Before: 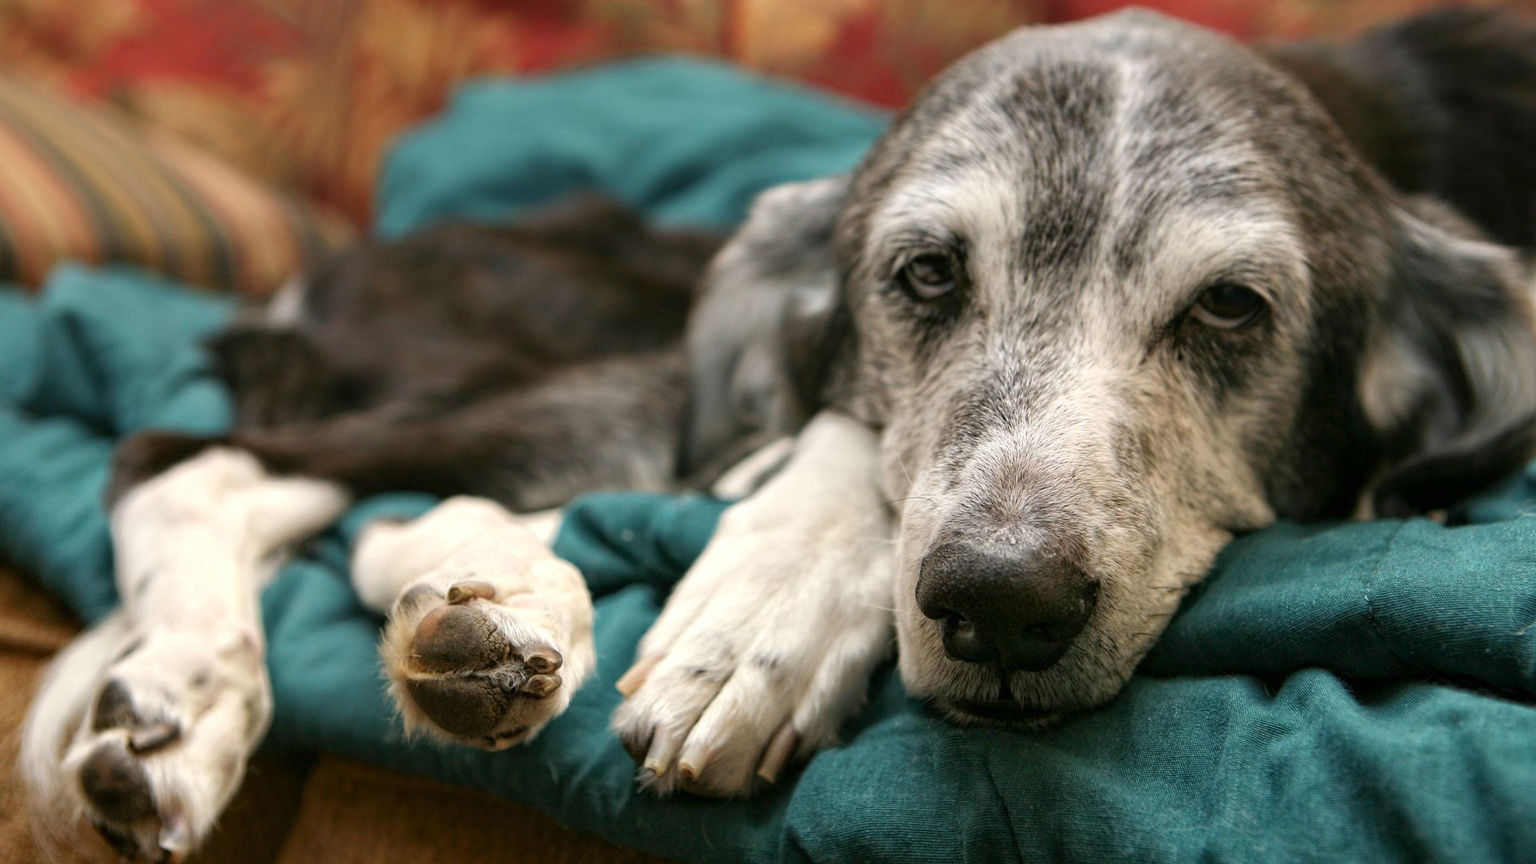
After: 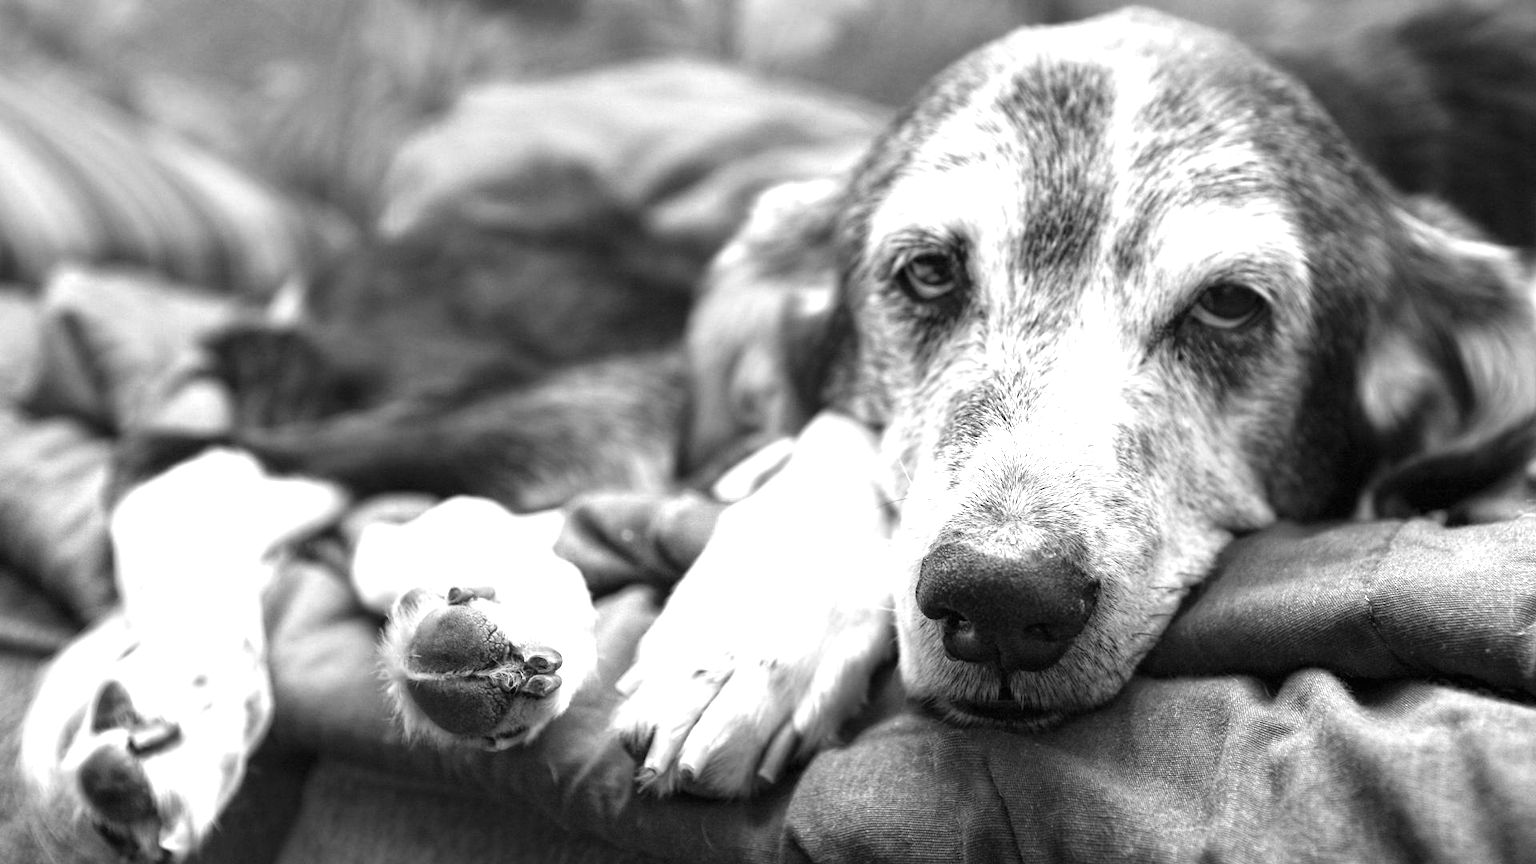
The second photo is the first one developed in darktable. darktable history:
color zones: curves: ch0 [(0, 0.613) (0.01, 0.613) (0.245, 0.448) (0.498, 0.529) (0.642, 0.665) (0.879, 0.777) (0.99, 0.613)]; ch1 [(0, 0) (0.143, 0) (0.286, 0) (0.429, 0) (0.571, 0) (0.714, 0) (0.857, 0)]
color balance rgb: perceptual saturation grading › global saturation 31.114%, contrast 4.965%
exposure: black level correction 0, exposure 1.2 EV, compensate exposure bias true, compensate highlight preservation false
